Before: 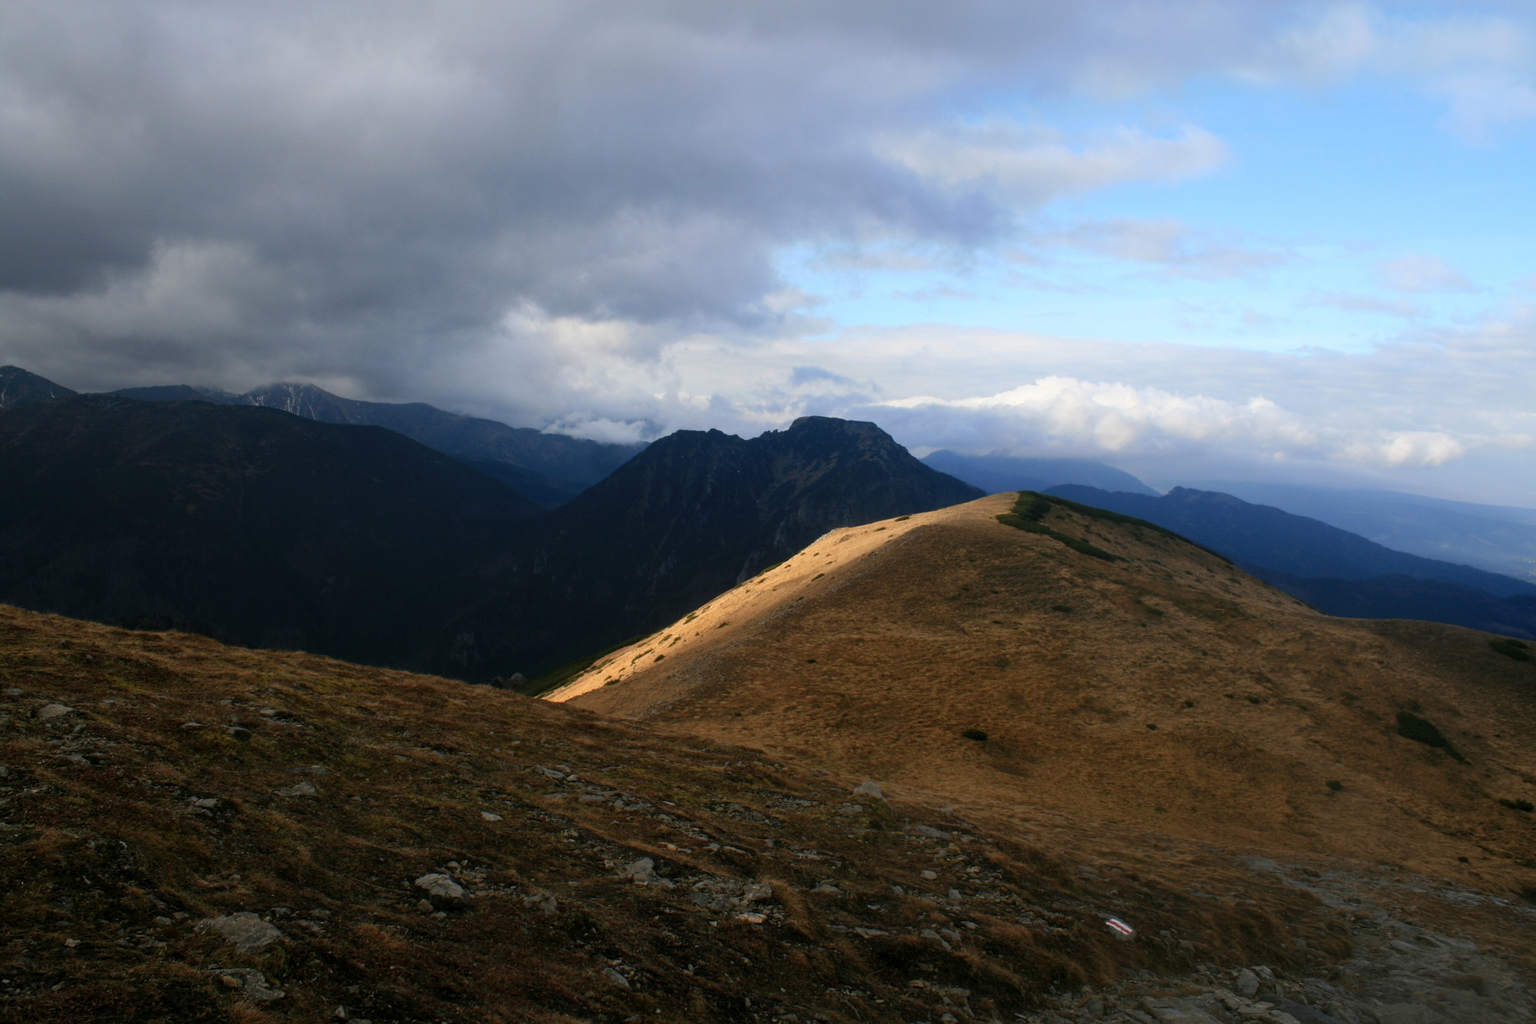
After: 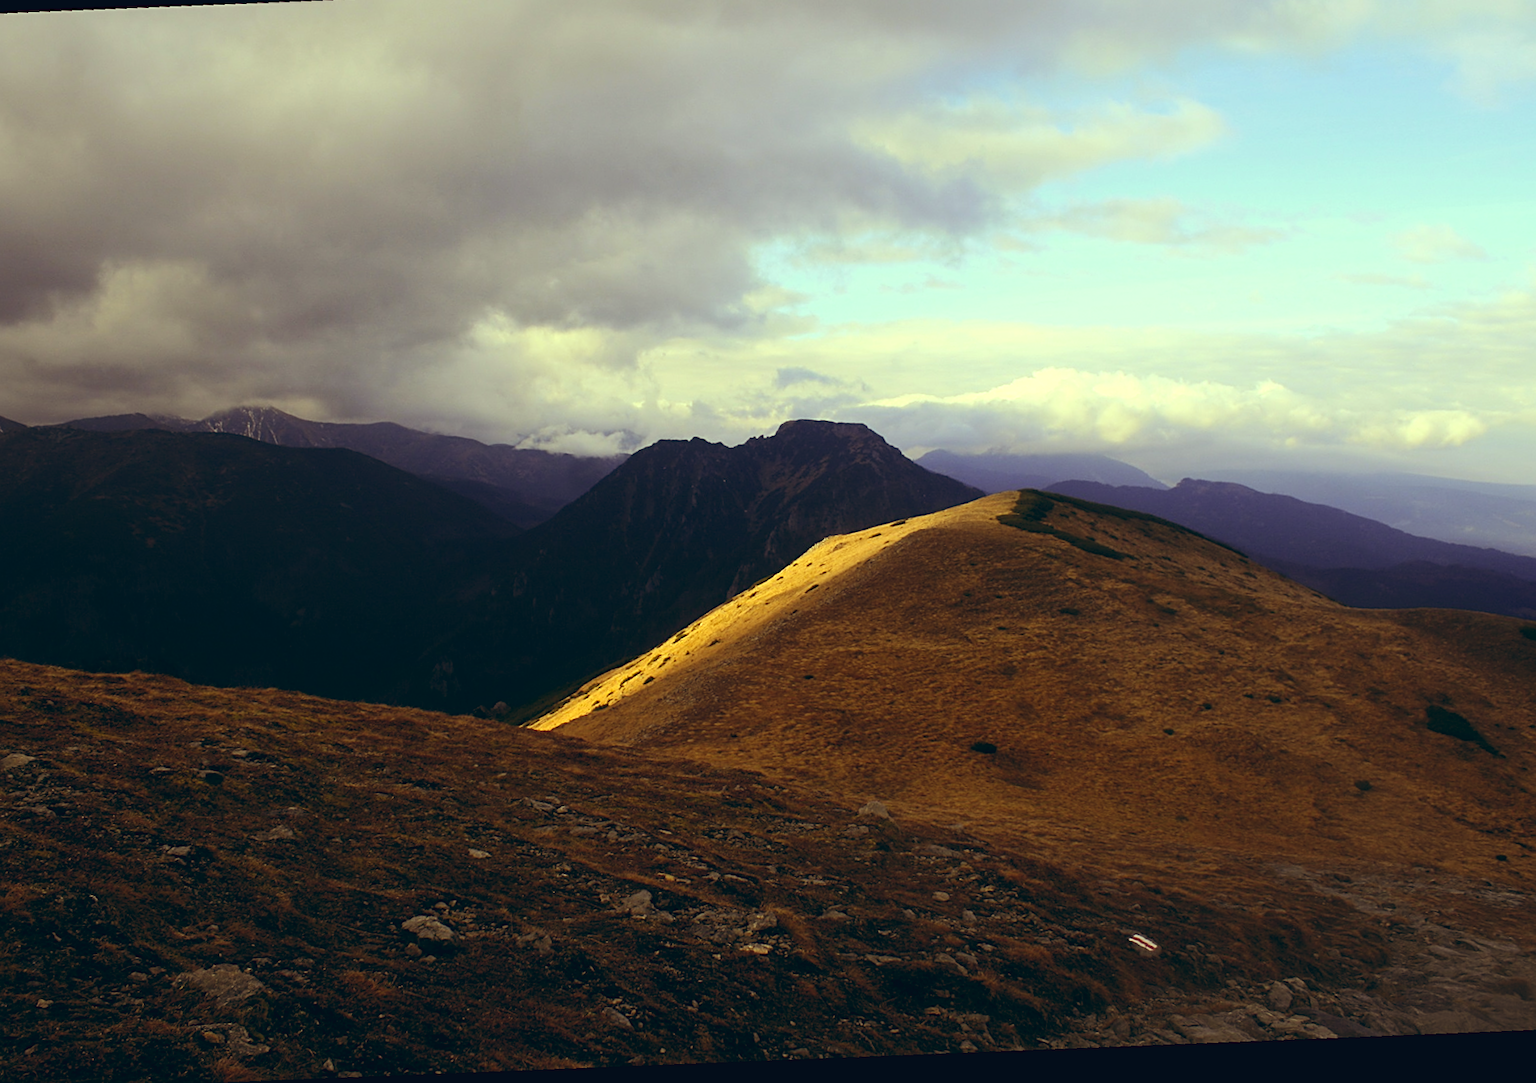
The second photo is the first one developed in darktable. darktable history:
color balance: lift [1.003, 0.993, 1.001, 1.007], gamma [1.018, 1.072, 0.959, 0.928], gain [0.974, 0.873, 1.031, 1.127]
rotate and perspective: rotation -4.25°, automatic cropping off
sharpen: on, module defaults
tone equalizer: -8 EV -0.417 EV, -7 EV -0.389 EV, -6 EV -0.333 EV, -5 EV -0.222 EV, -3 EV 0.222 EV, -2 EV 0.333 EV, -1 EV 0.389 EV, +0 EV 0.417 EV, edges refinement/feathering 500, mask exposure compensation -1.57 EV, preserve details no
crop and rotate: angle -1.96°, left 3.097%, top 4.154%, right 1.586%, bottom 0.529%
color correction: highlights a* -0.482, highlights b* 40, shadows a* 9.8, shadows b* -0.161
